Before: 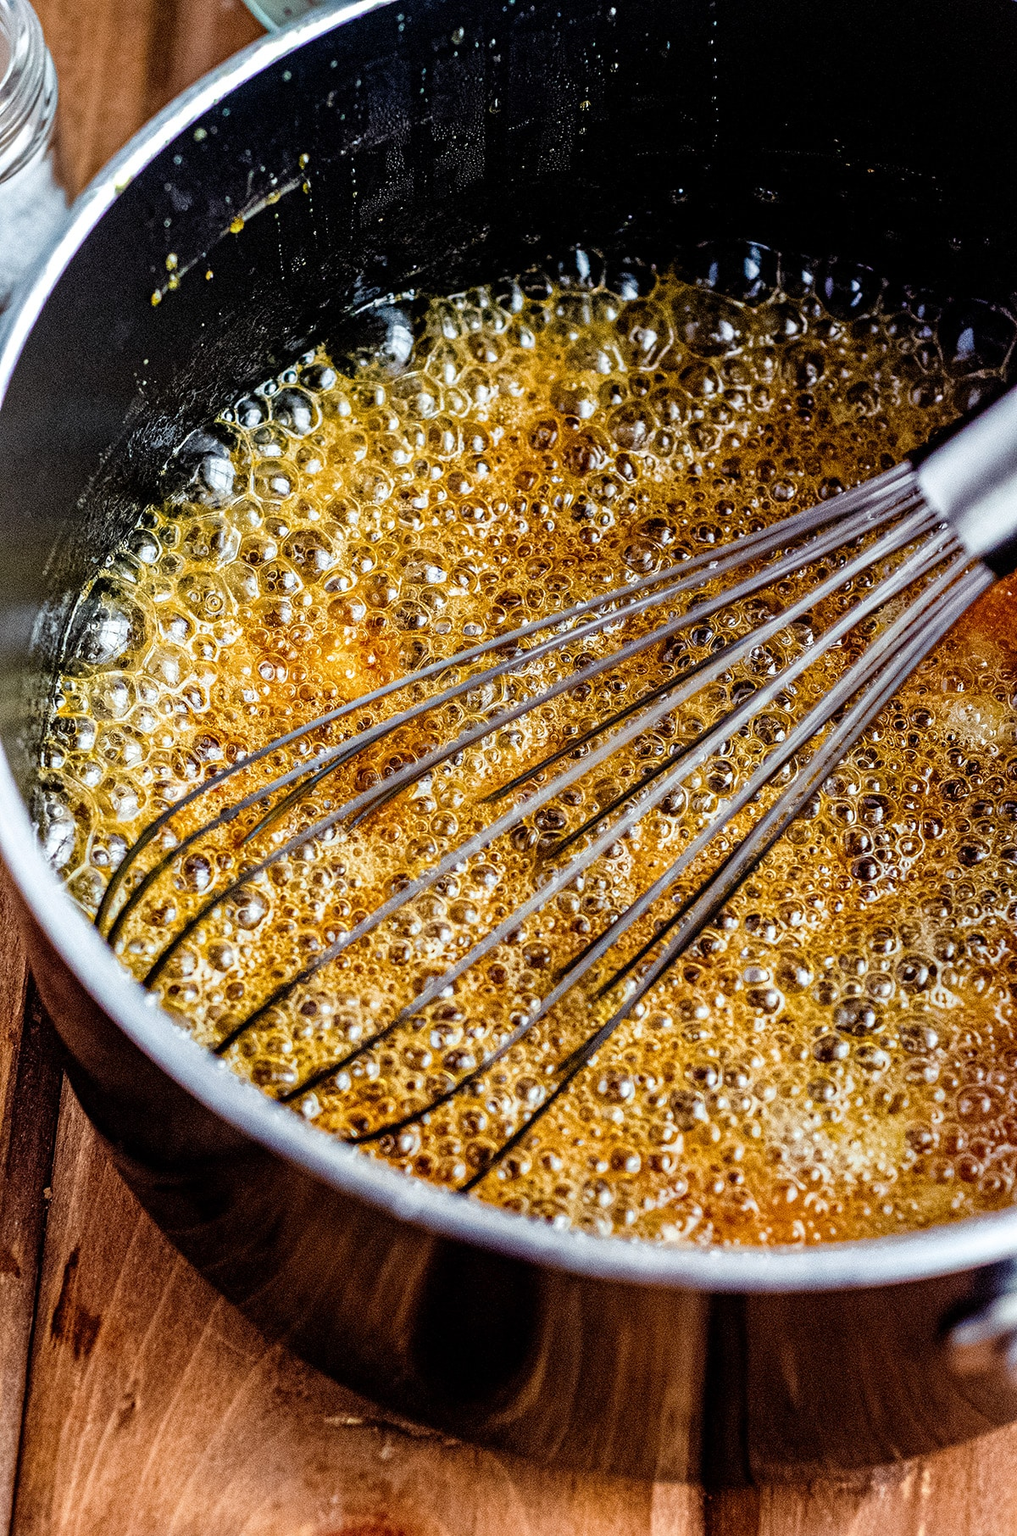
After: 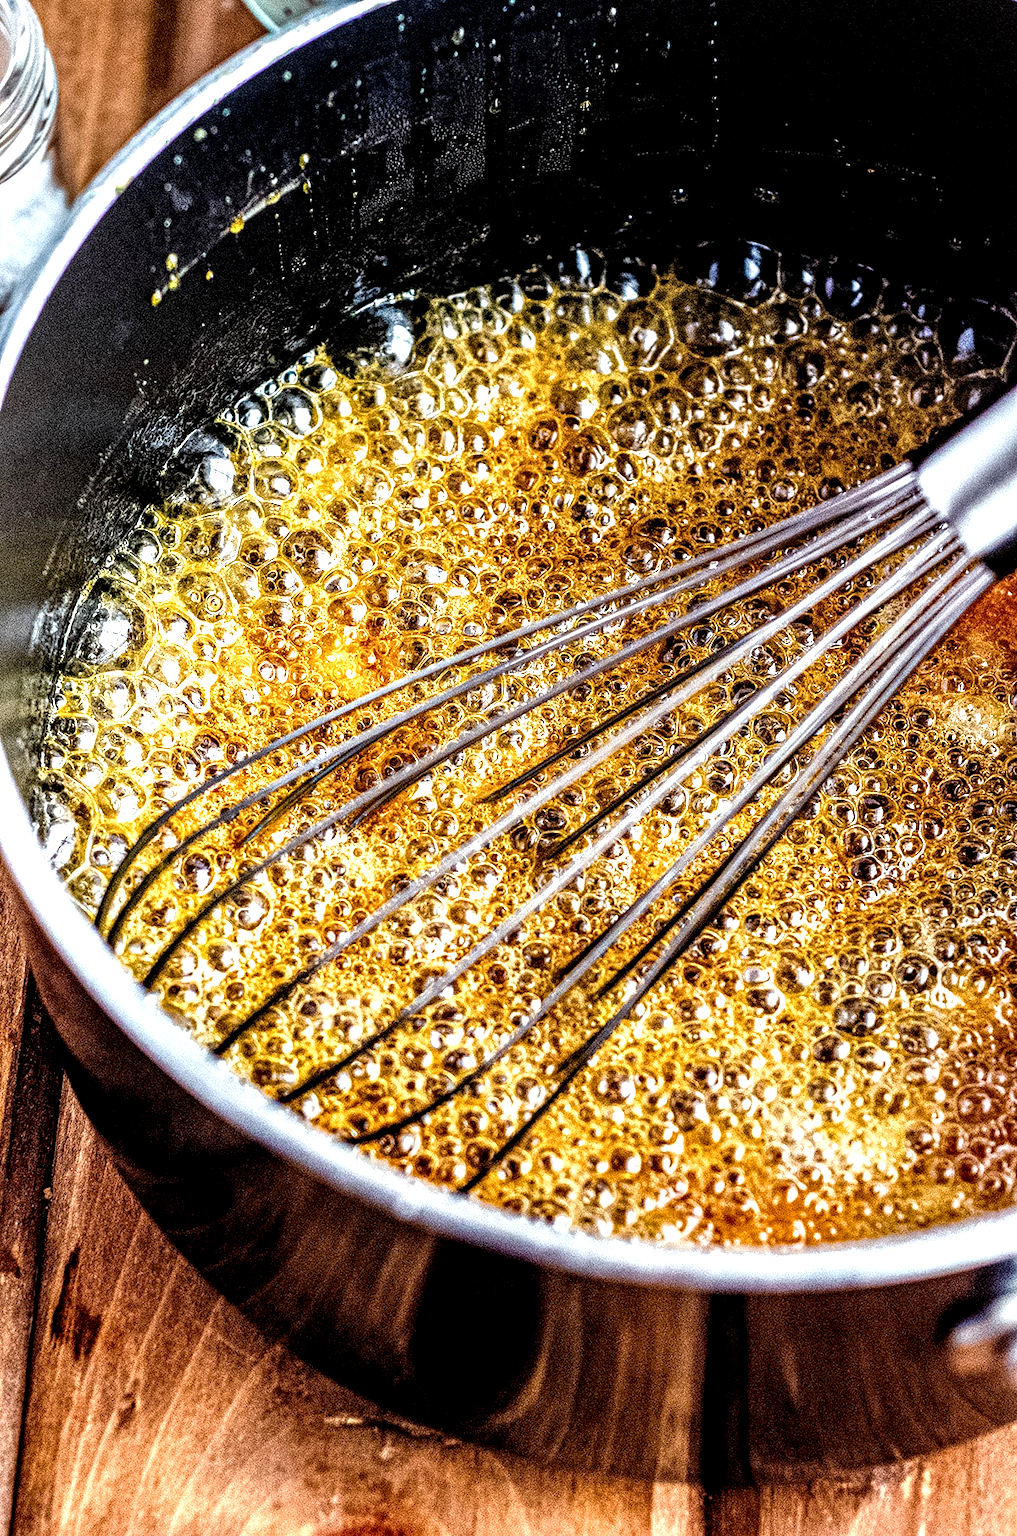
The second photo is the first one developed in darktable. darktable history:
exposure: exposure 0.634 EV, compensate highlight preservation false
local contrast: highlights 60%, shadows 60%, detail 160%
